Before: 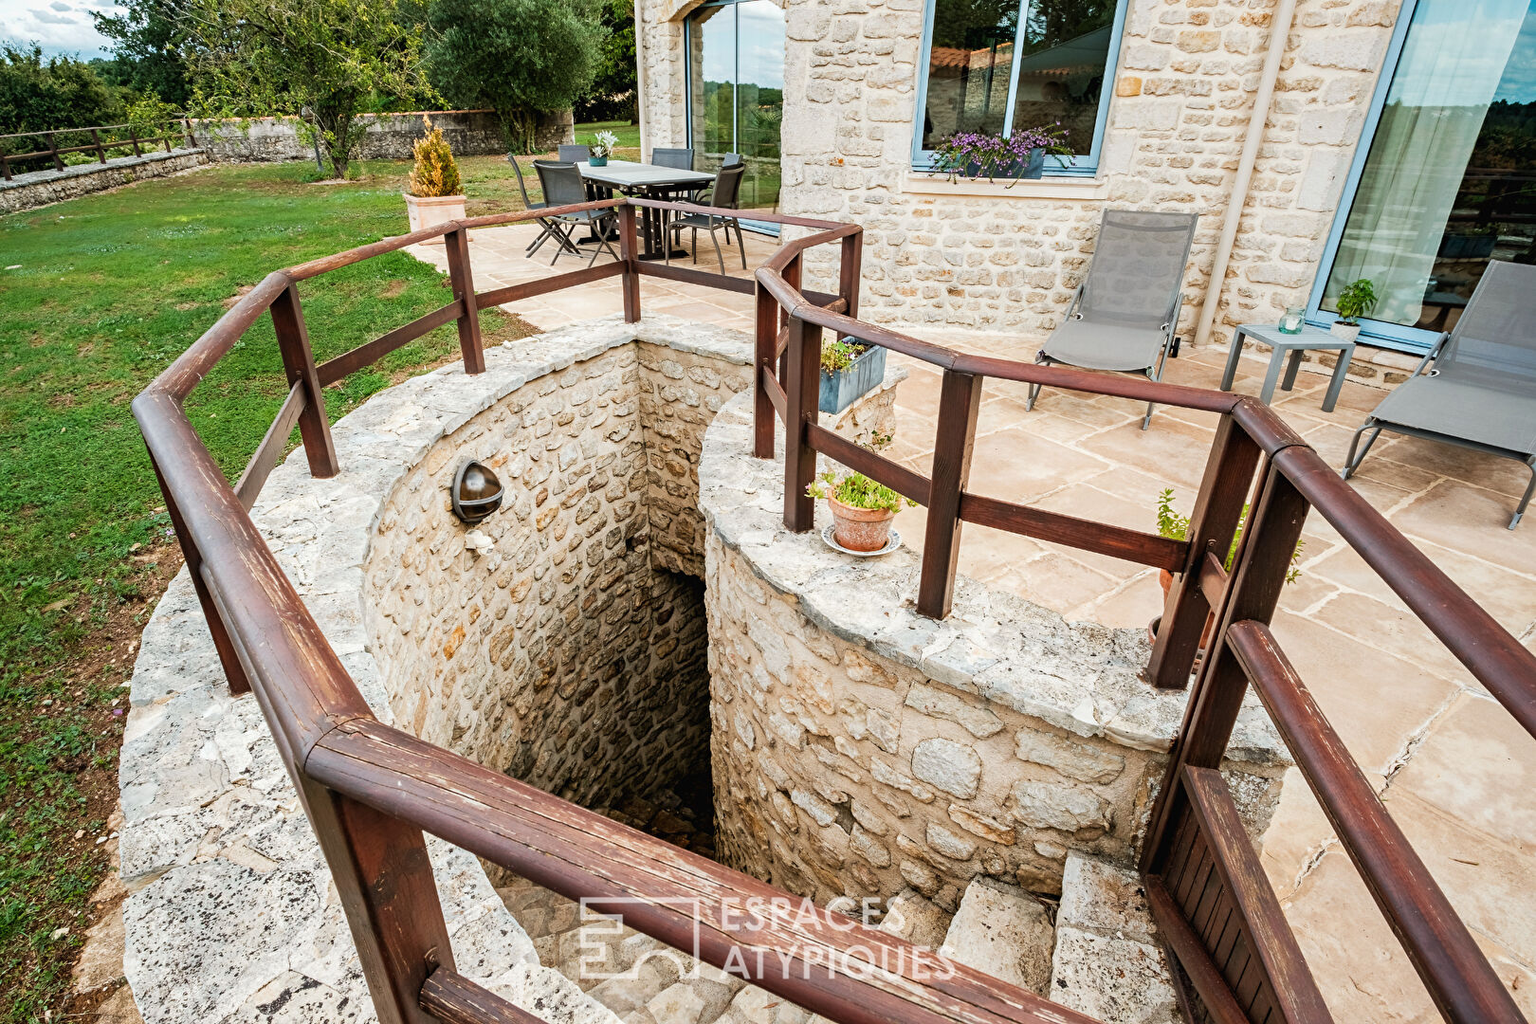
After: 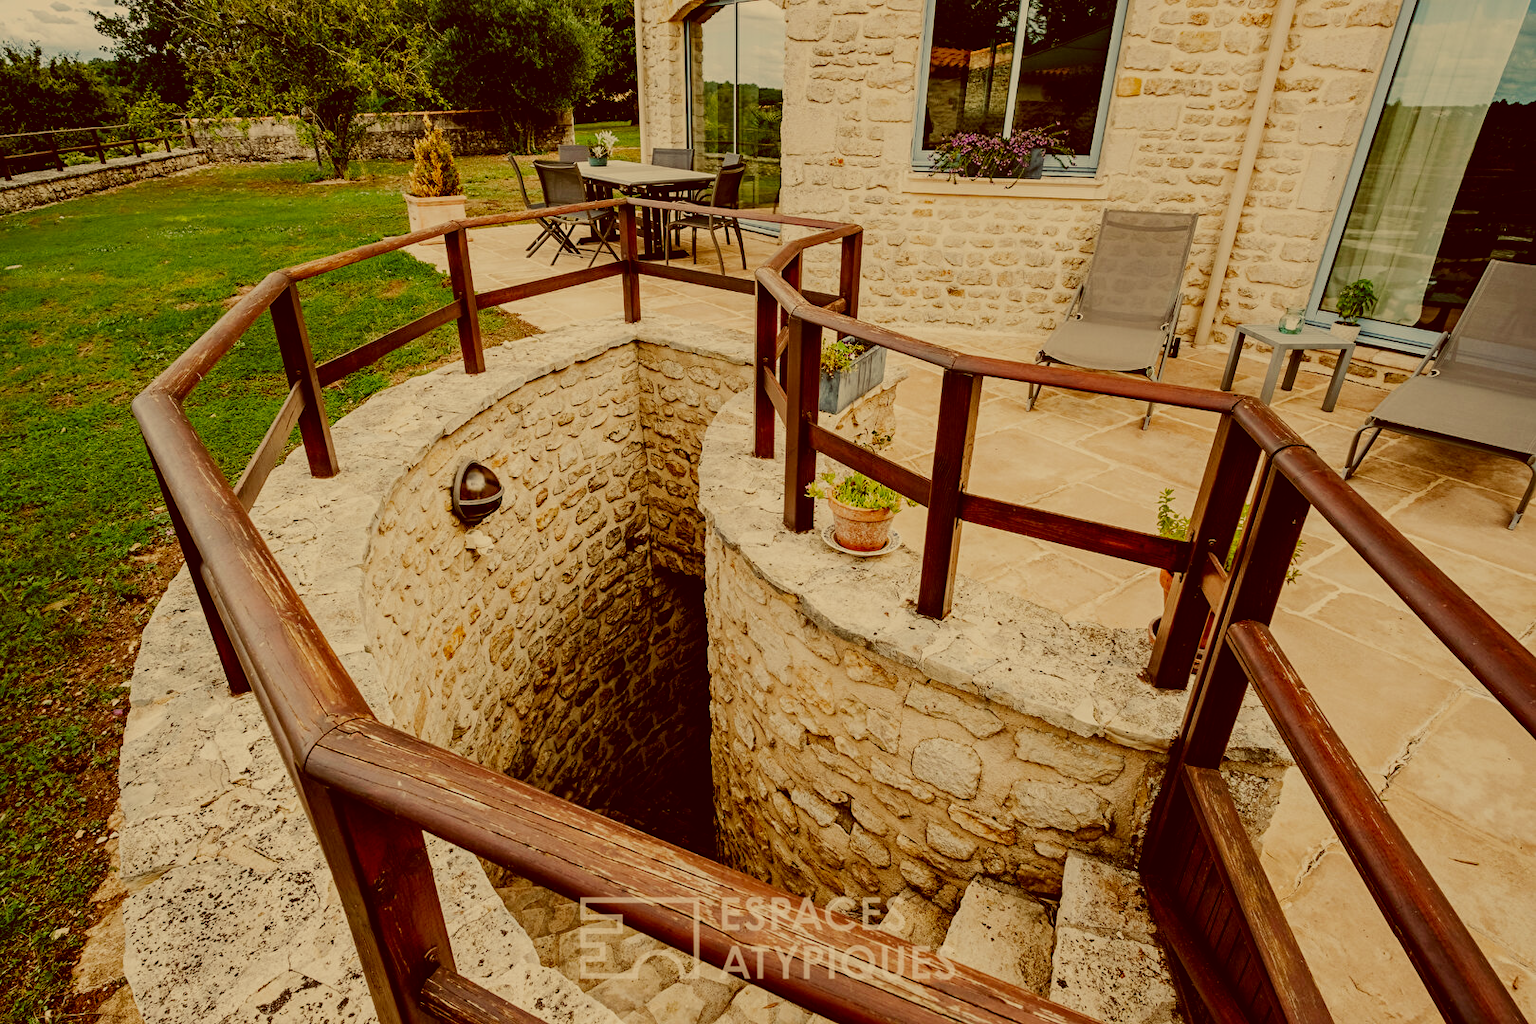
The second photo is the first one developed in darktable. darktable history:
filmic rgb: middle gray luminance 29%, black relative exposure -10.3 EV, white relative exposure 5.5 EV, threshold 6 EV, target black luminance 0%, hardness 3.95, latitude 2.04%, contrast 1.132, highlights saturation mix 5%, shadows ↔ highlights balance 15.11%, add noise in highlights 0, preserve chrominance no, color science v3 (2019), use custom middle-gray values true, iterations of high-quality reconstruction 0, contrast in highlights soft, enable highlight reconstruction true
color correction: highlights a* 1.12, highlights b* 24.26, shadows a* 15.58, shadows b* 24.26
